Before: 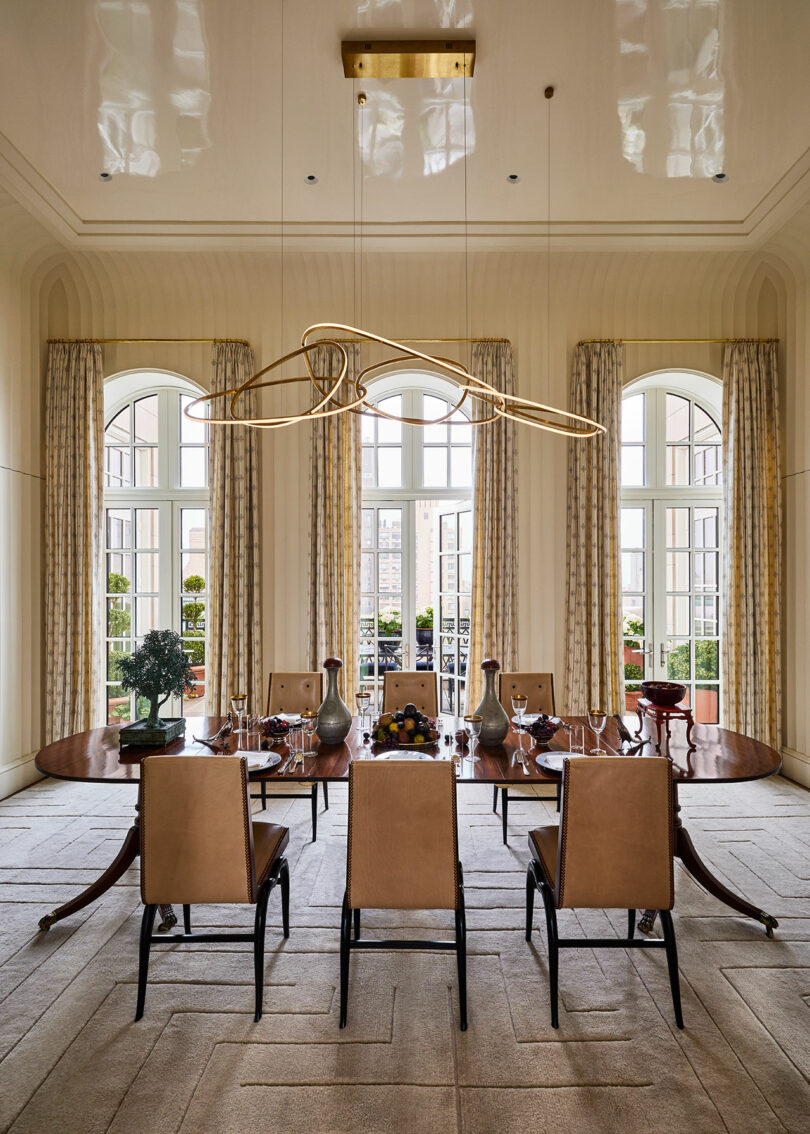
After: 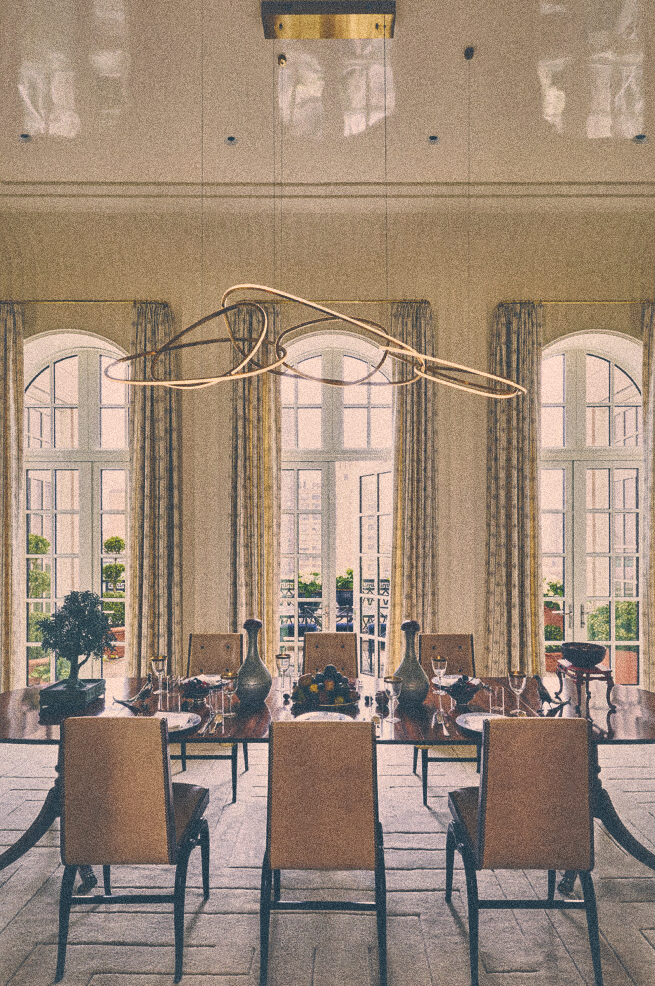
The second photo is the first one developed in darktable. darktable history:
grain: coarseness 14.49 ISO, strength 48.04%, mid-tones bias 35%
color correction: highlights a* 10.32, highlights b* 14.66, shadows a* -9.59, shadows b* -15.02
exposure: black level correction -0.036, exposure -0.497 EV, compensate highlight preservation false
tone curve: curves: ch0 [(0, 0) (0.003, 0.264) (0.011, 0.264) (0.025, 0.265) (0.044, 0.269) (0.069, 0.273) (0.1, 0.28) (0.136, 0.292) (0.177, 0.309) (0.224, 0.336) (0.277, 0.371) (0.335, 0.412) (0.399, 0.469) (0.468, 0.533) (0.543, 0.595) (0.623, 0.66) (0.709, 0.73) (0.801, 0.8) (0.898, 0.854) (1, 1)], preserve colors none
local contrast: mode bilateral grid, contrast 25, coarseness 47, detail 151%, midtone range 0.2
color zones: curves: ch0 [(0, 0.613) (0.01, 0.613) (0.245, 0.448) (0.498, 0.529) (0.642, 0.665) (0.879, 0.777) (0.99, 0.613)]; ch1 [(0, 0) (0.143, 0) (0.286, 0) (0.429, 0) (0.571, 0) (0.714, 0) (0.857, 0)], mix -121.96%
crop: left 9.929%, top 3.475%, right 9.188%, bottom 9.529%
white balance: red 0.988, blue 1.017
